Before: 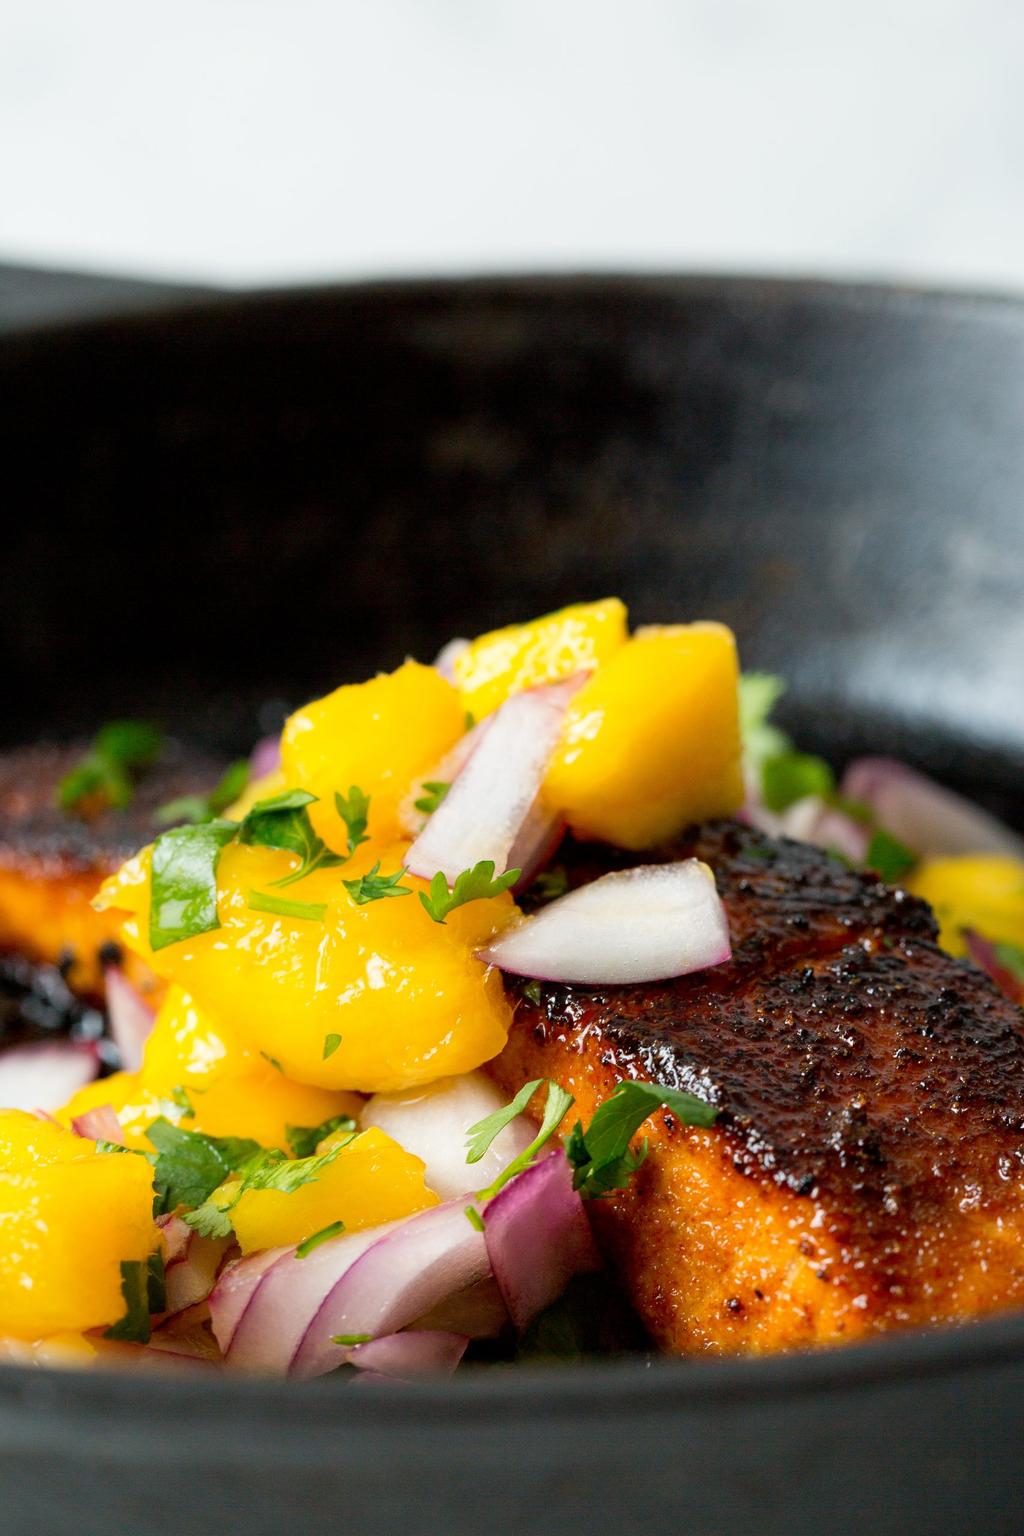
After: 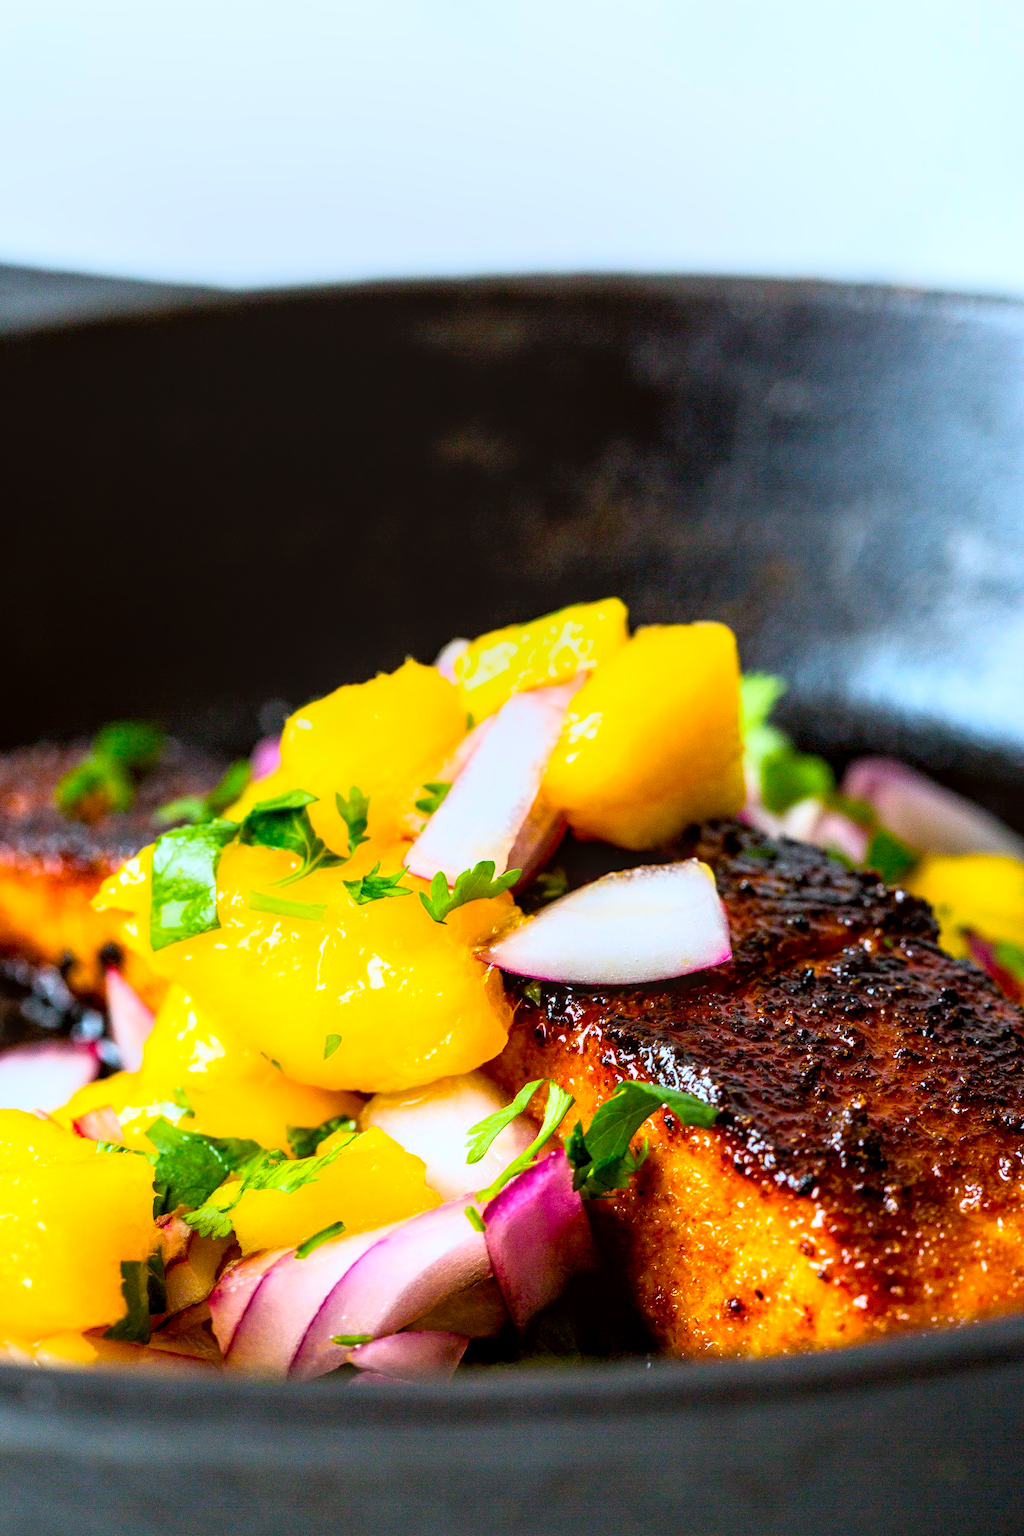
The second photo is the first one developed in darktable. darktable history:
base curve: curves: ch0 [(0, 0) (0.005, 0.002) (0.193, 0.295) (0.399, 0.664) (0.75, 0.928) (1, 1)]
local contrast: detail 130%
color balance rgb: linear chroma grading › global chroma 15%, perceptual saturation grading › global saturation 30%
contrast brightness saturation: saturation 0.1
color calibration: illuminant as shot in camera, x 0.358, y 0.373, temperature 4628.91 K
color correction: highlights a* -2.73, highlights b* -2.09, shadows a* 2.41, shadows b* 2.73
tone equalizer: on, module defaults
